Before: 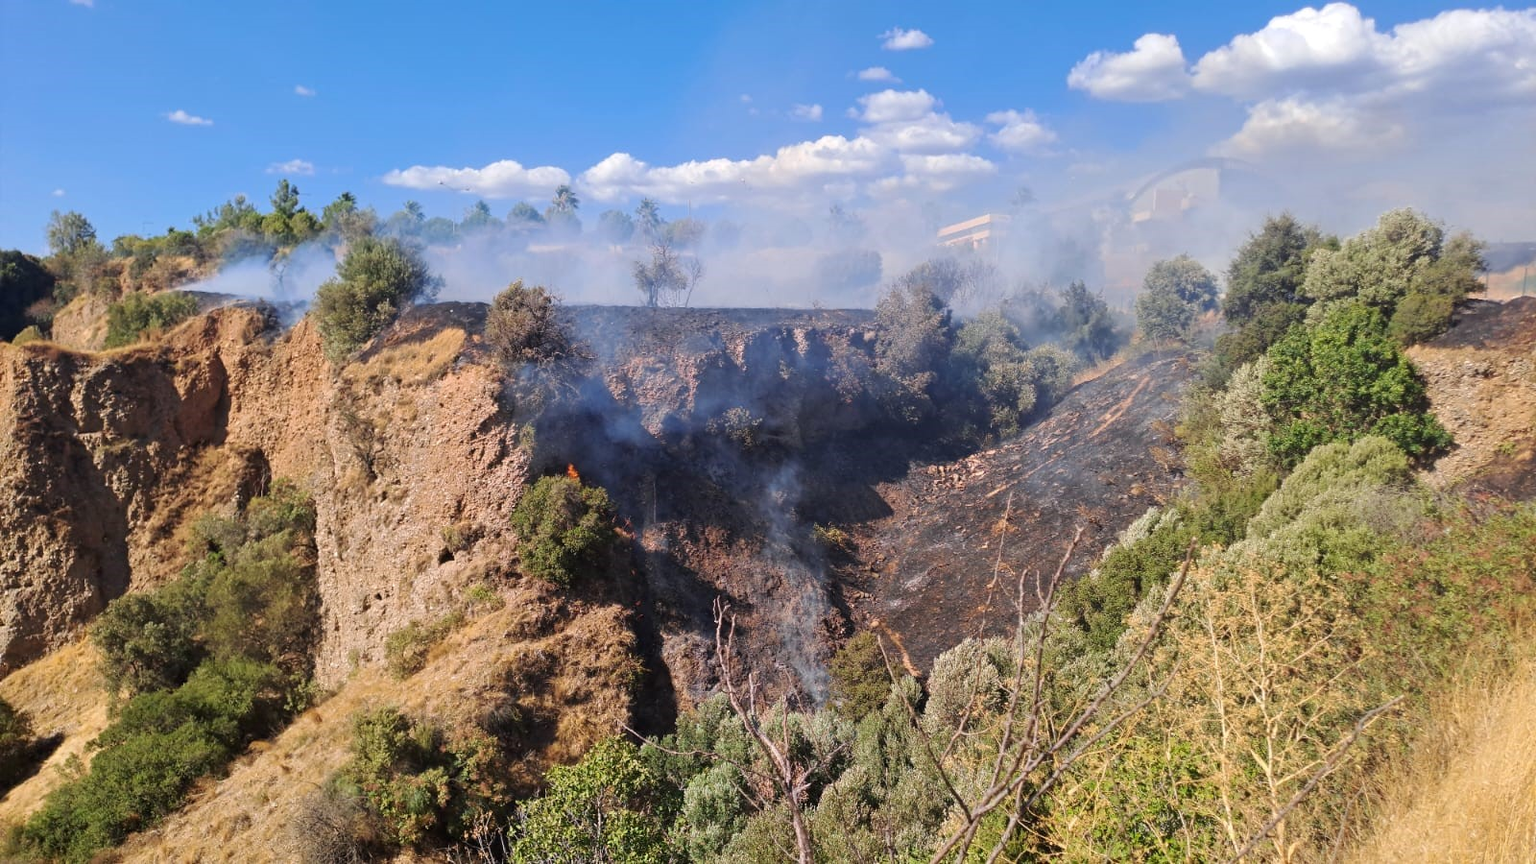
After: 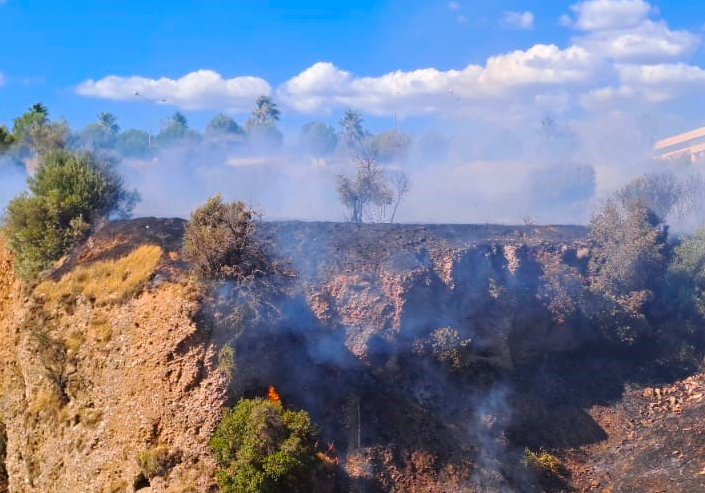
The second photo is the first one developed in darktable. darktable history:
color balance rgb: perceptual saturation grading › global saturation 30%, global vibrance 20%
crop: left 20.248%, top 10.86%, right 35.675%, bottom 34.321%
